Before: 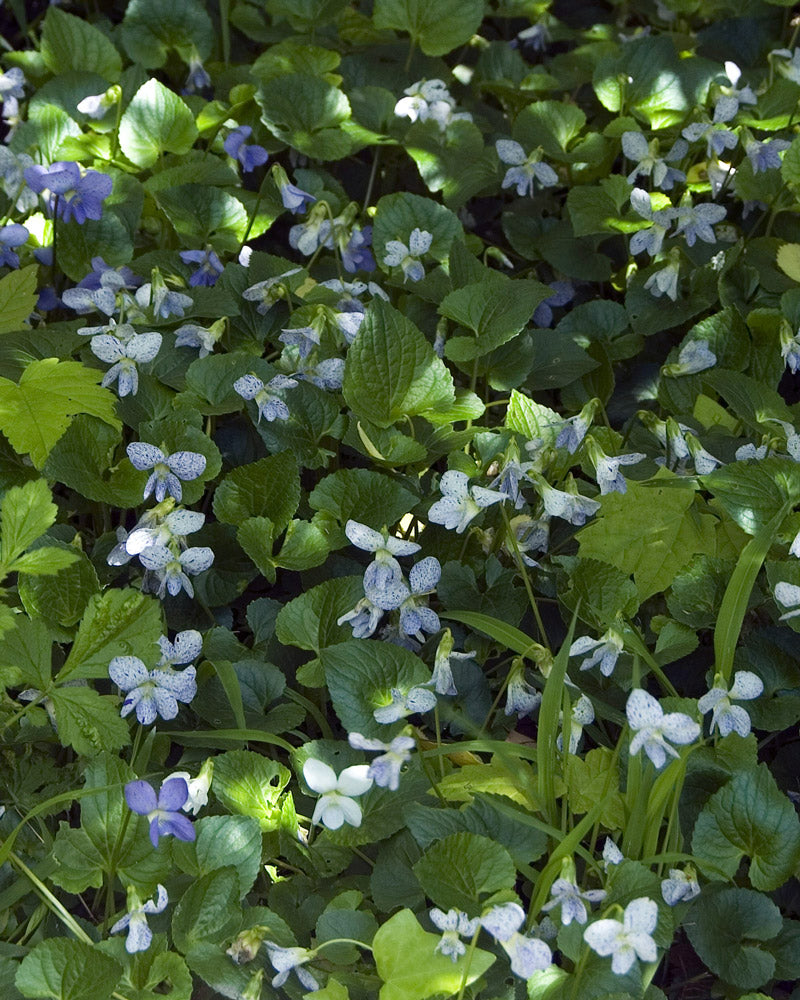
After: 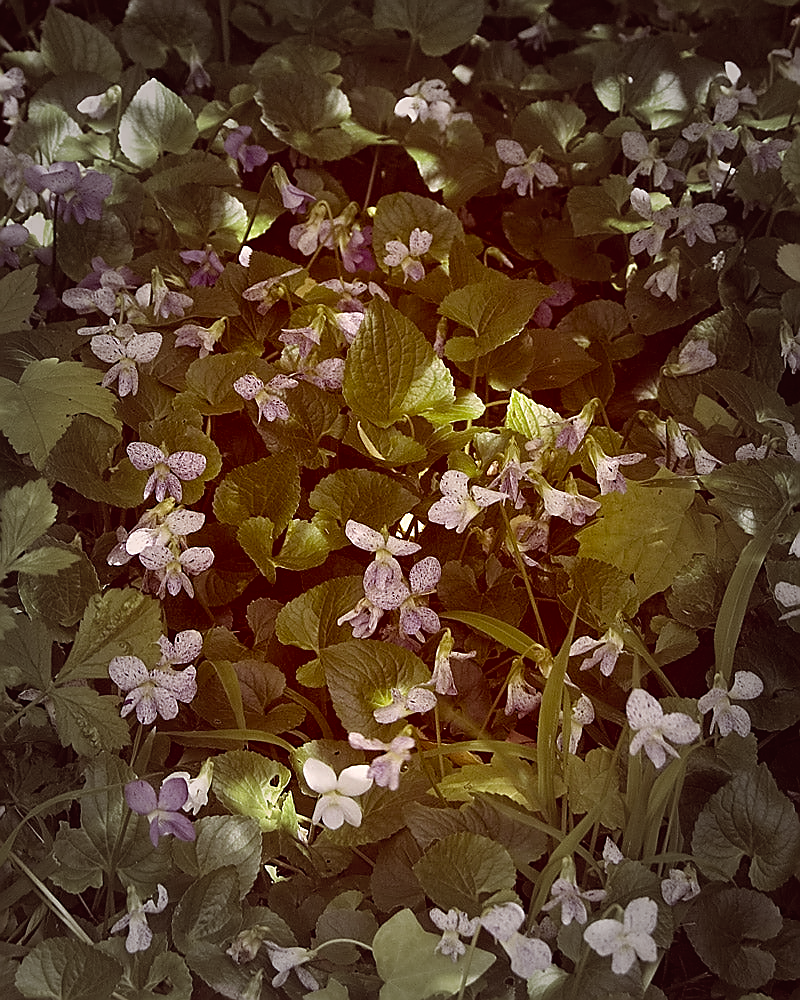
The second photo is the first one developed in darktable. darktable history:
sharpen: radius 1.4, amount 1.25, threshold 0.7
color correction: highlights a* 9.03, highlights b* 8.71, shadows a* 40, shadows b* 40, saturation 0.8
vignetting: fall-off start 48.41%, automatic ratio true, width/height ratio 1.29, unbound false
